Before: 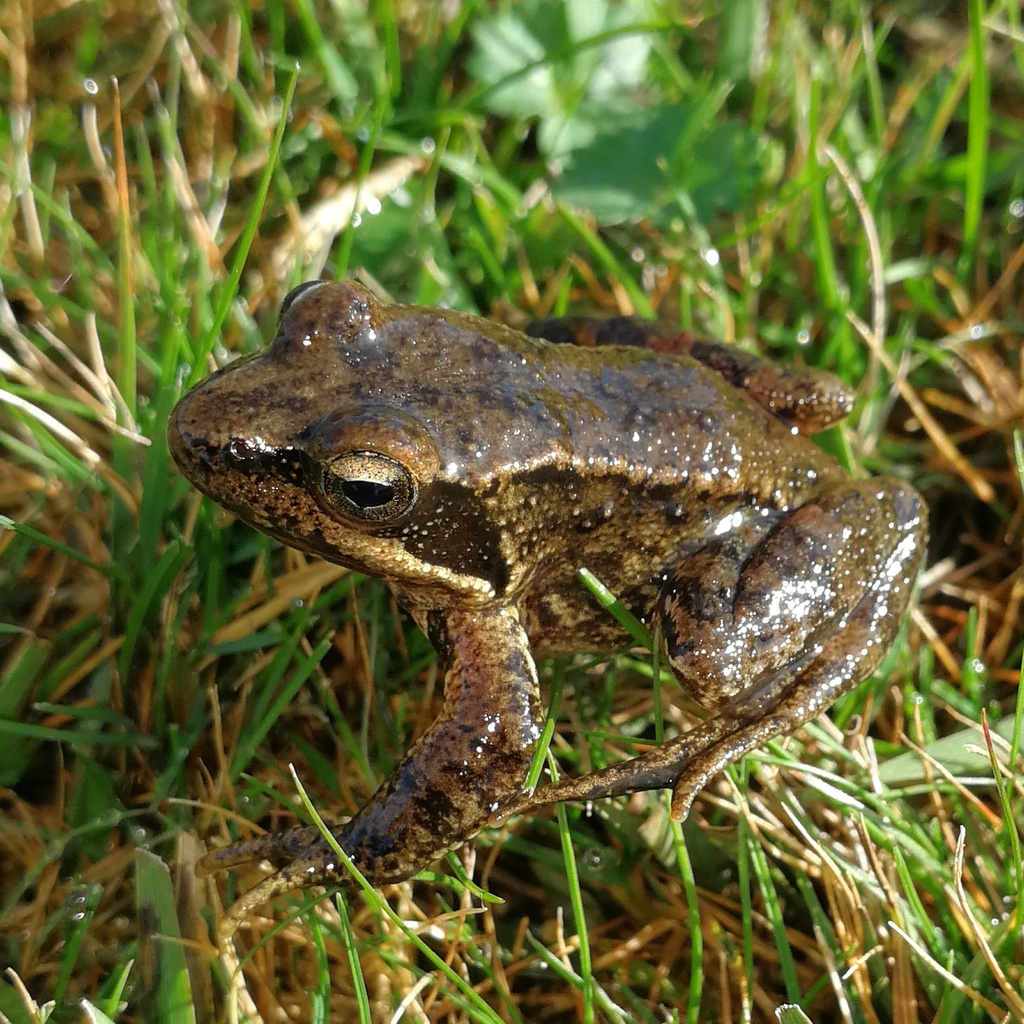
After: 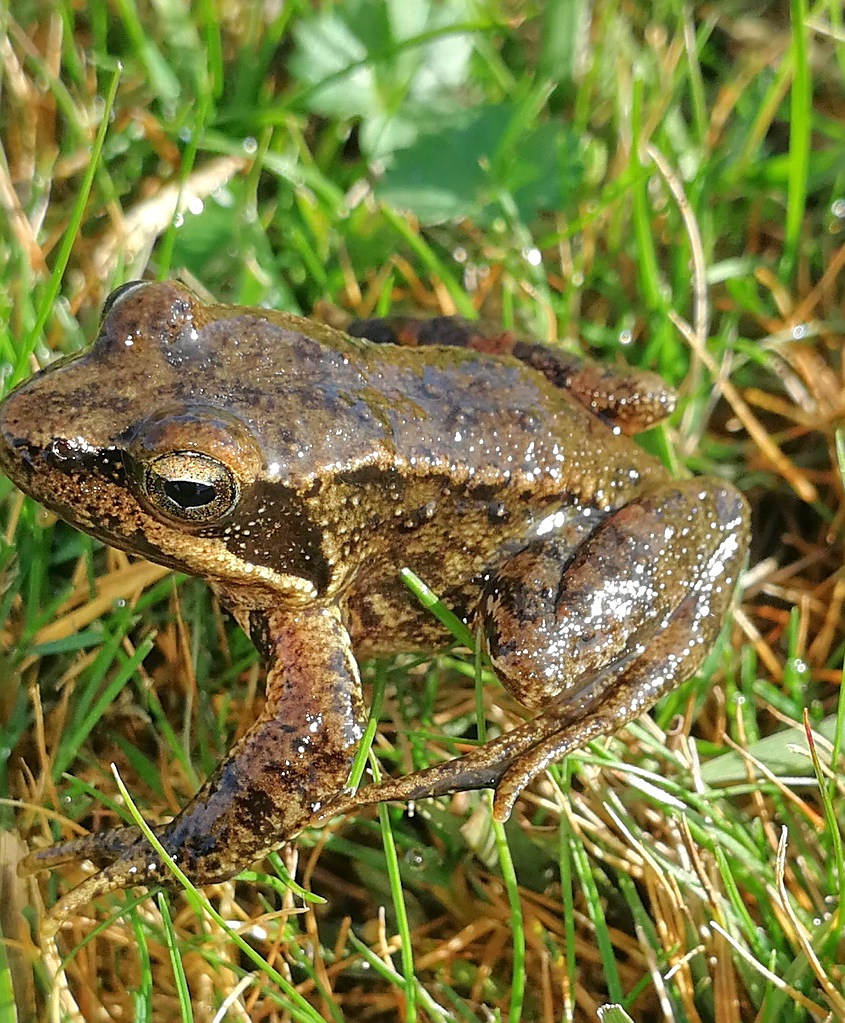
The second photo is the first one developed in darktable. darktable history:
crop: left 17.472%, bottom 0.026%
tone equalizer: -7 EV 0.158 EV, -6 EV 0.638 EV, -5 EV 1.14 EV, -4 EV 1.35 EV, -3 EV 1.13 EV, -2 EV 0.6 EV, -1 EV 0.163 EV, smoothing diameter 24.82%, edges refinement/feathering 9.95, preserve details guided filter
shadows and highlights: shadows 36.28, highlights -27.35, soften with gaussian
sharpen: on, module defaults
